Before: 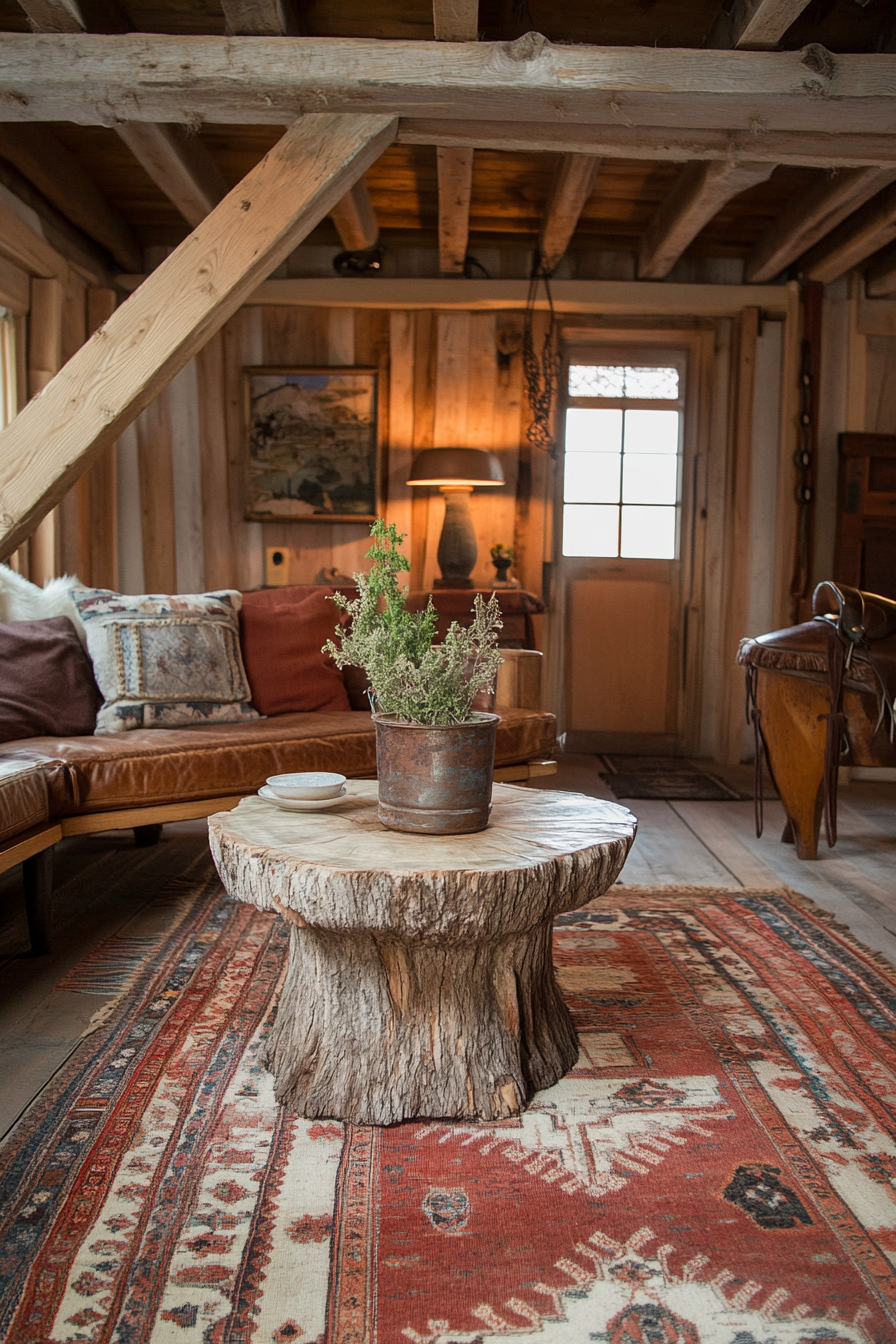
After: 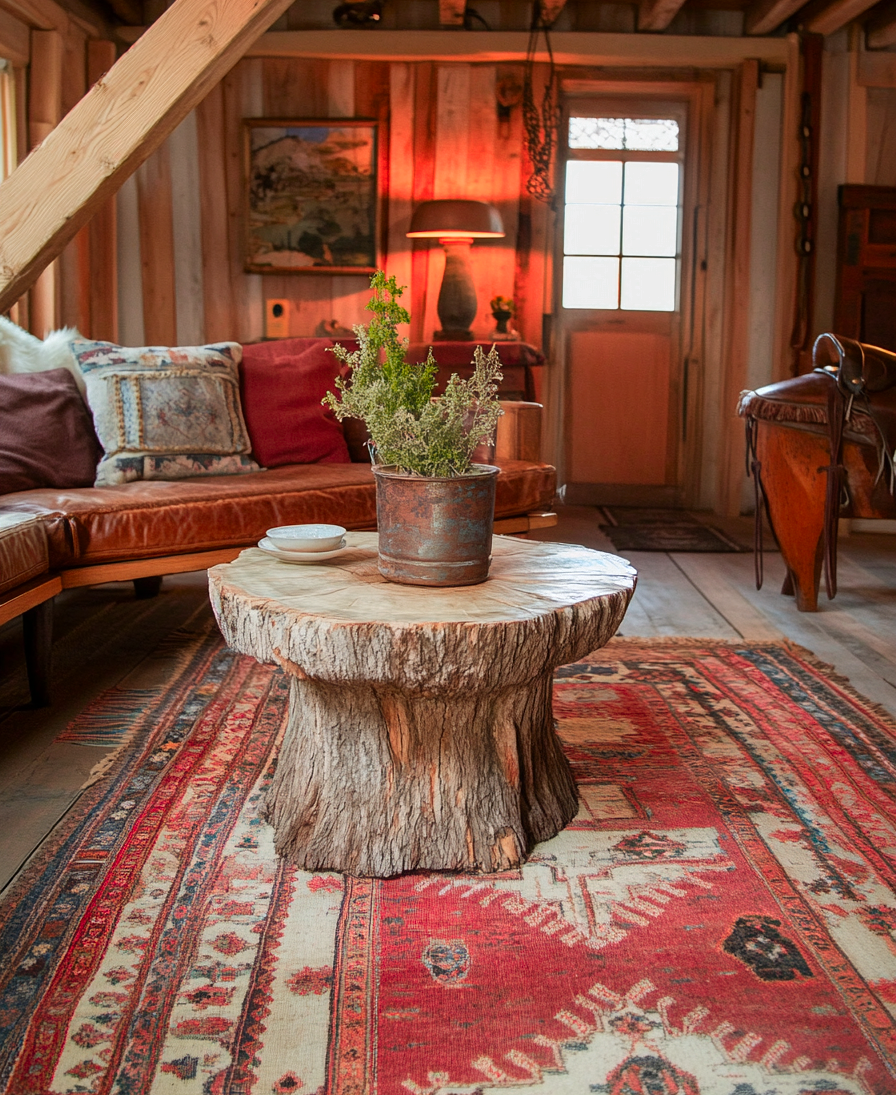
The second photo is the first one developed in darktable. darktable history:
crop and rotate: top 18.482%
color zones: curves: ch0 [(0.473, 0.374) (0.742, 0.784)]; ch1 [(0.354, 0.737) (0.742, 0.705)]; ch2 [(0.318, 0.421) (0.758, 0.532)]
